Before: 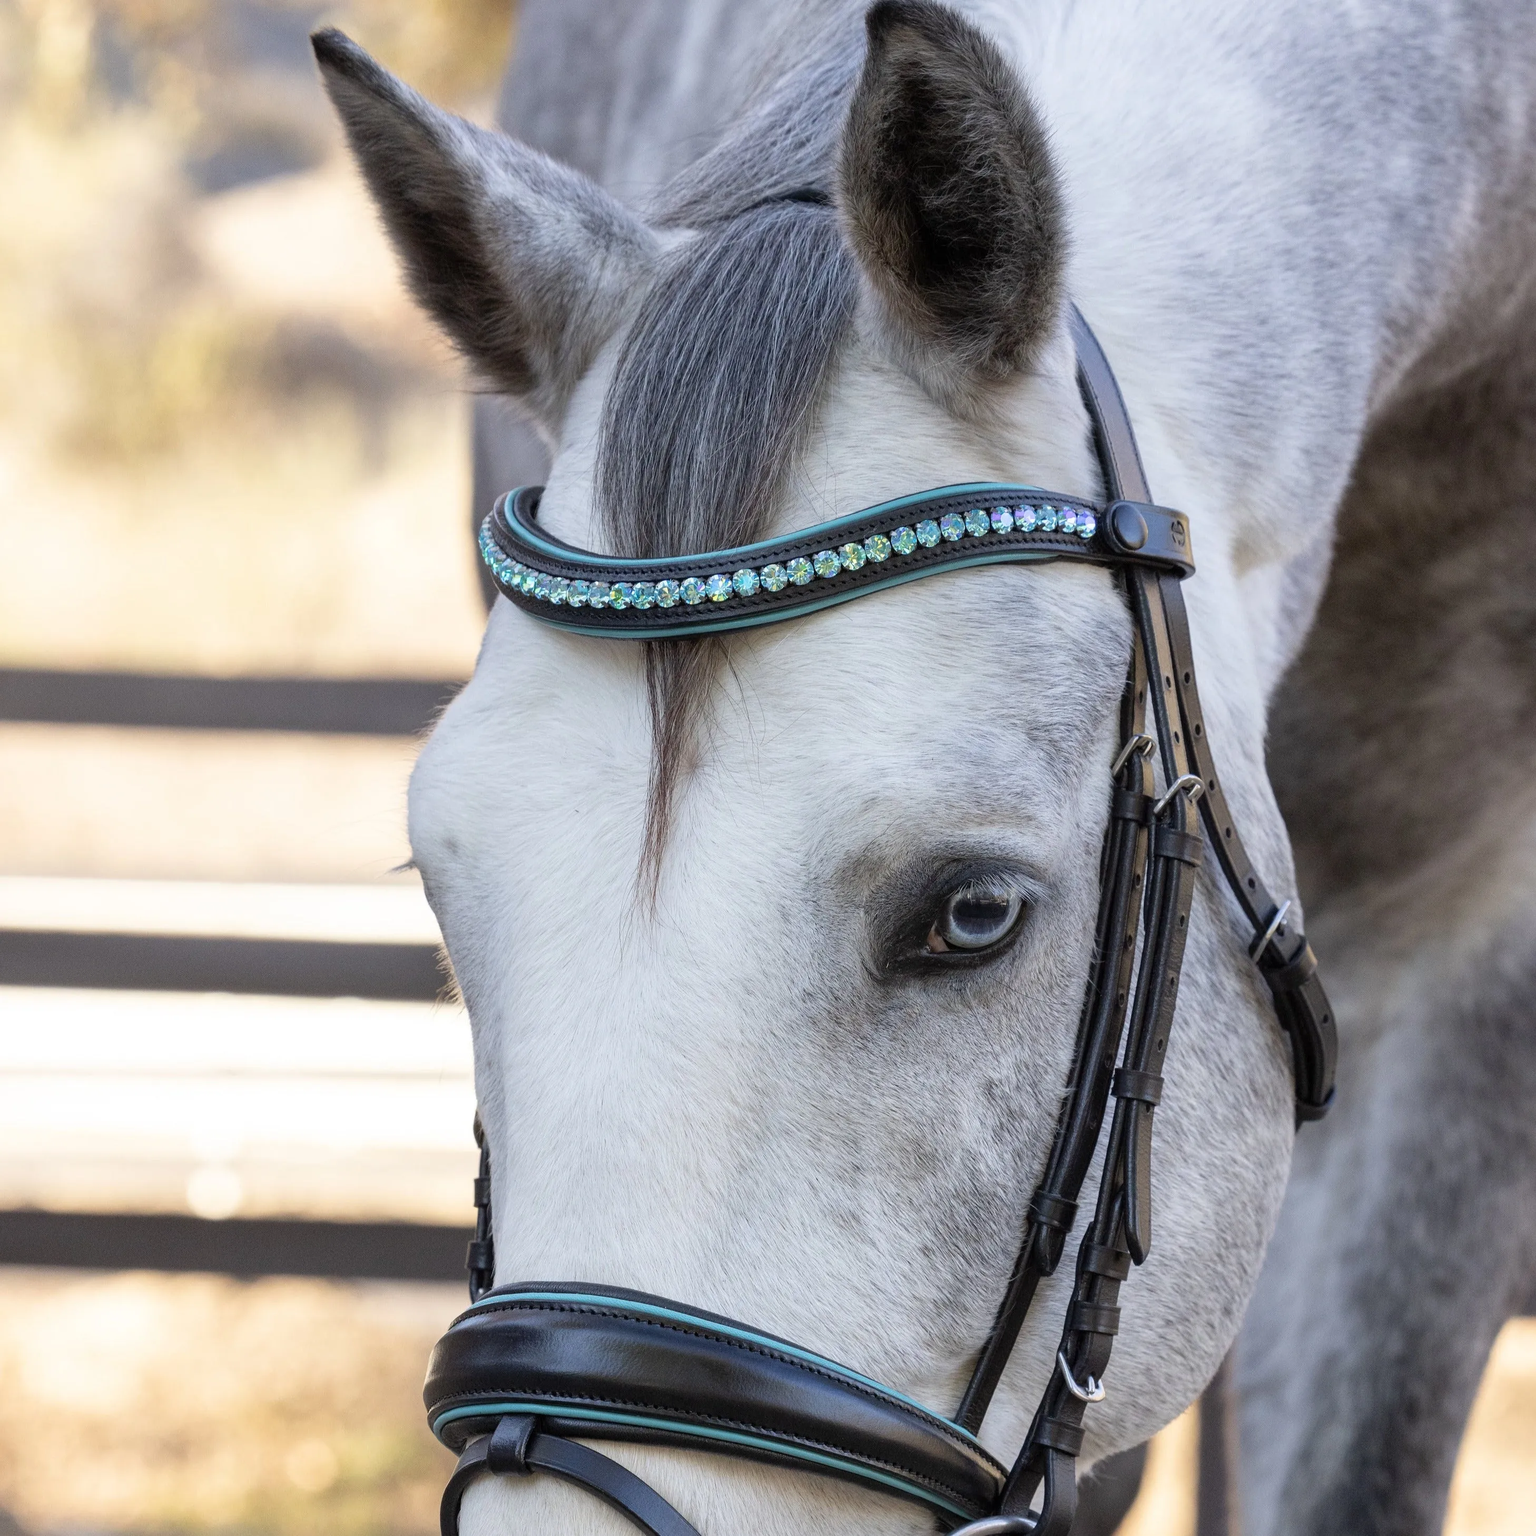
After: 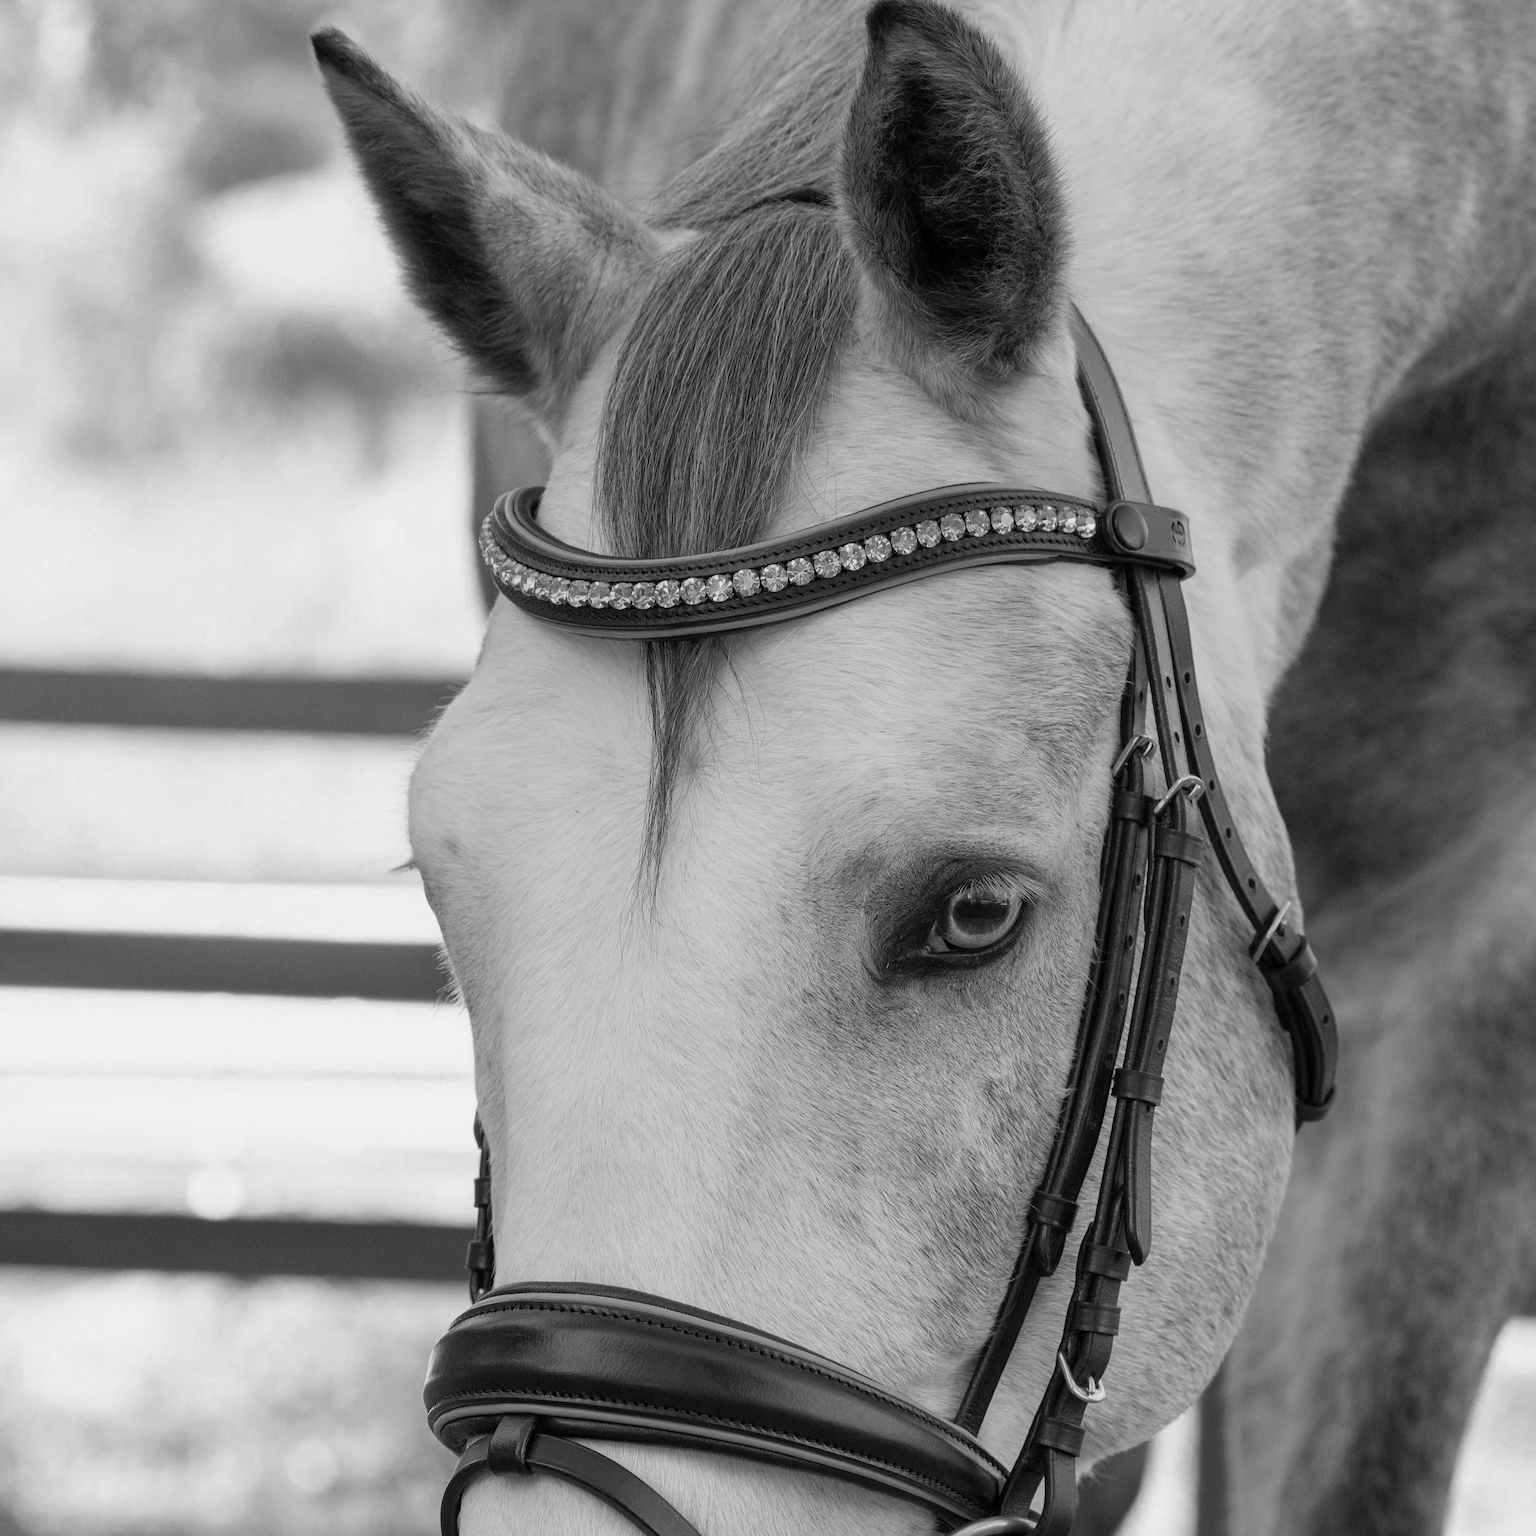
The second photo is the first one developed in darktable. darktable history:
monochrome: a 73.58, b 64.21
color zones: curves: ch0 [(0, 0.5) (0.125, 0.4) (0.25, 0.5) (0.375, 0.4) (0.5, 0.4) (0.625, 0.35) (0.75, 0.35) (0.875, 0.5)]; ch1 [(0, 0.35) (0.125, 0.45) (0.25, 0.35) (0.375, 0.35) (0.5, 0.35) (0.625, 0.35) (0.75, 0.45) (0.875, 0.35)]; ch2 [(0, 0.6) (0.125, 0.5) (0.25, 0.5) (0.375, 0.6) (0.5, 0.6) (0.625, 0.5) (0.75, 0.5) (0.875, 0.5)]
